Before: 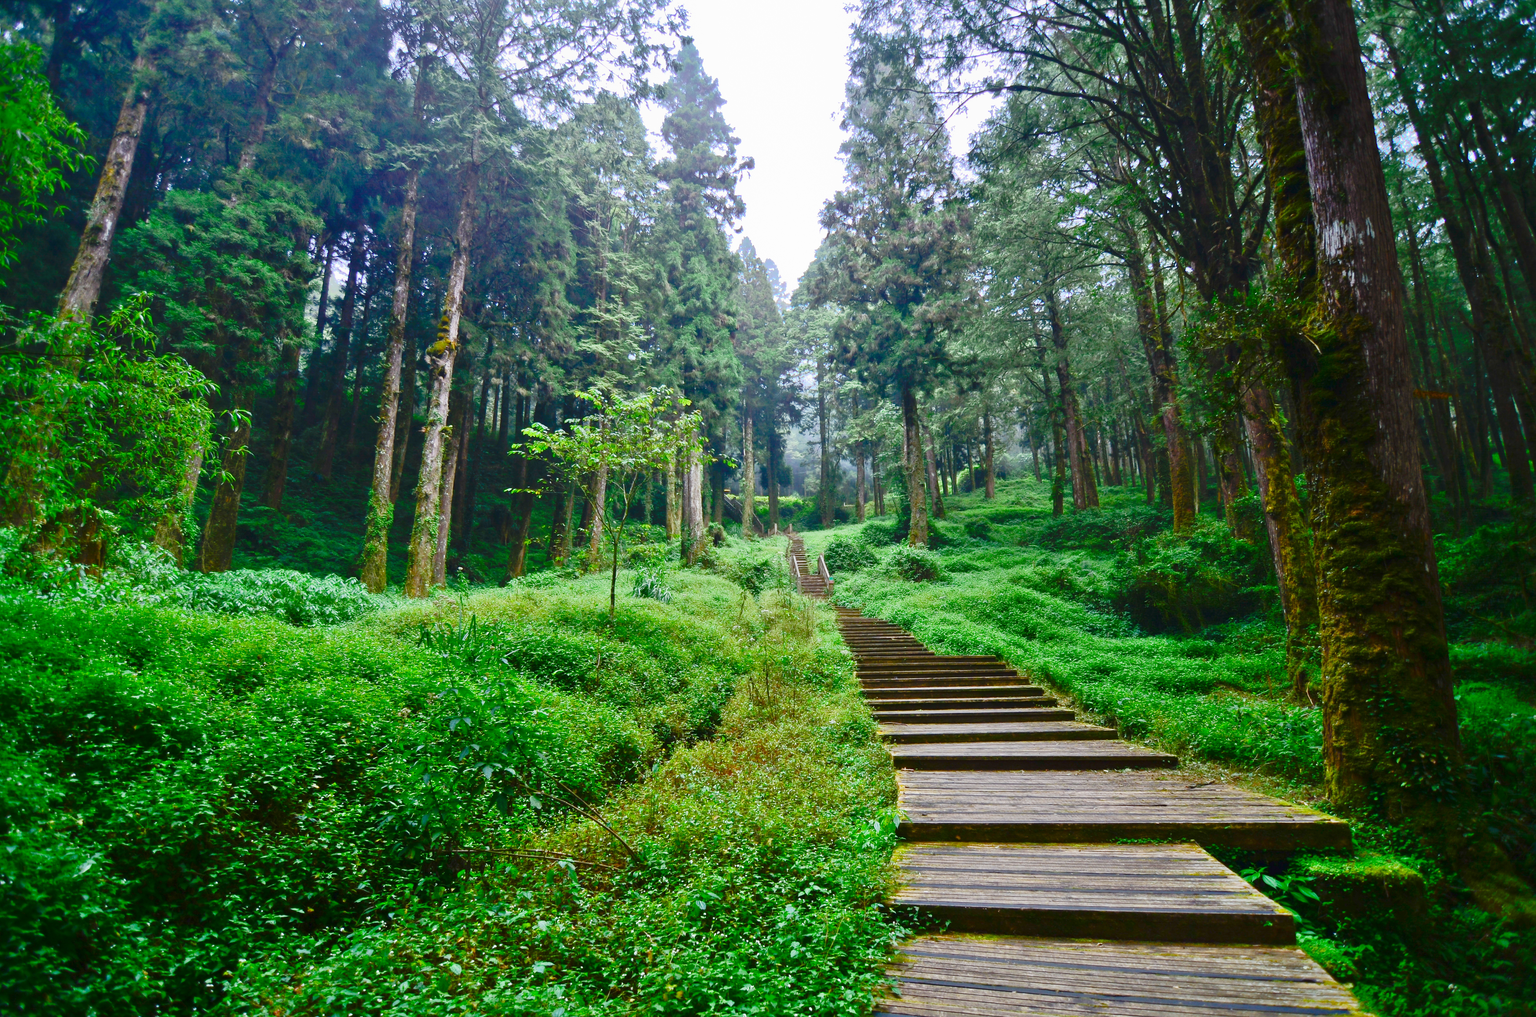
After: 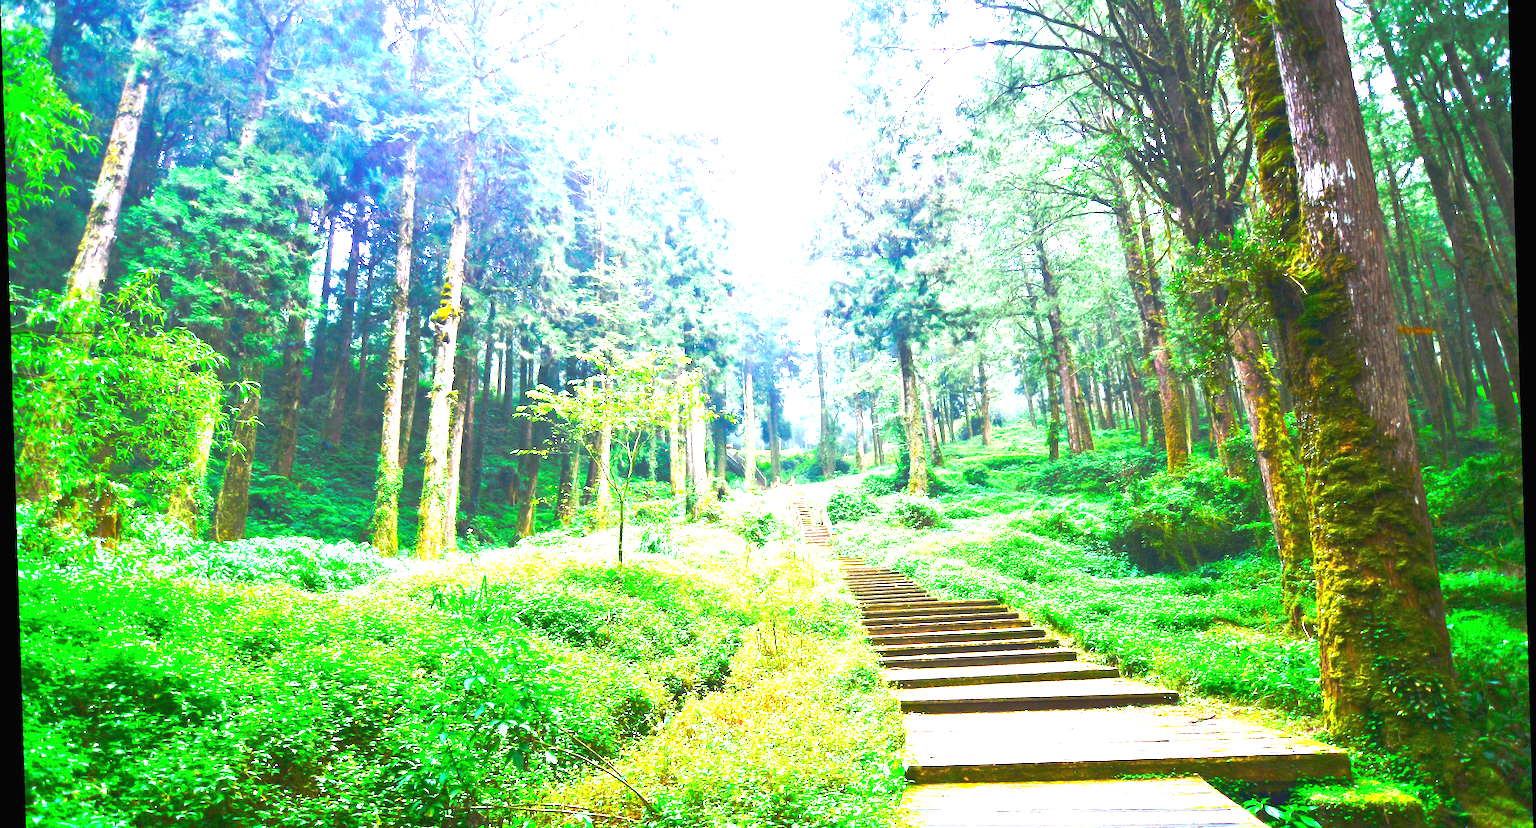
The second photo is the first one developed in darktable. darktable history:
rotate and perspective: rotation -1.77°, lens shift (horizontal) 0.004, automatic cropping off
exposure: black level correction 0, exposure 0.7 EV, compensate exposure bias true, compensate highlight preservation false
crop and rotate: top 5.667%, bottom 14.937%
